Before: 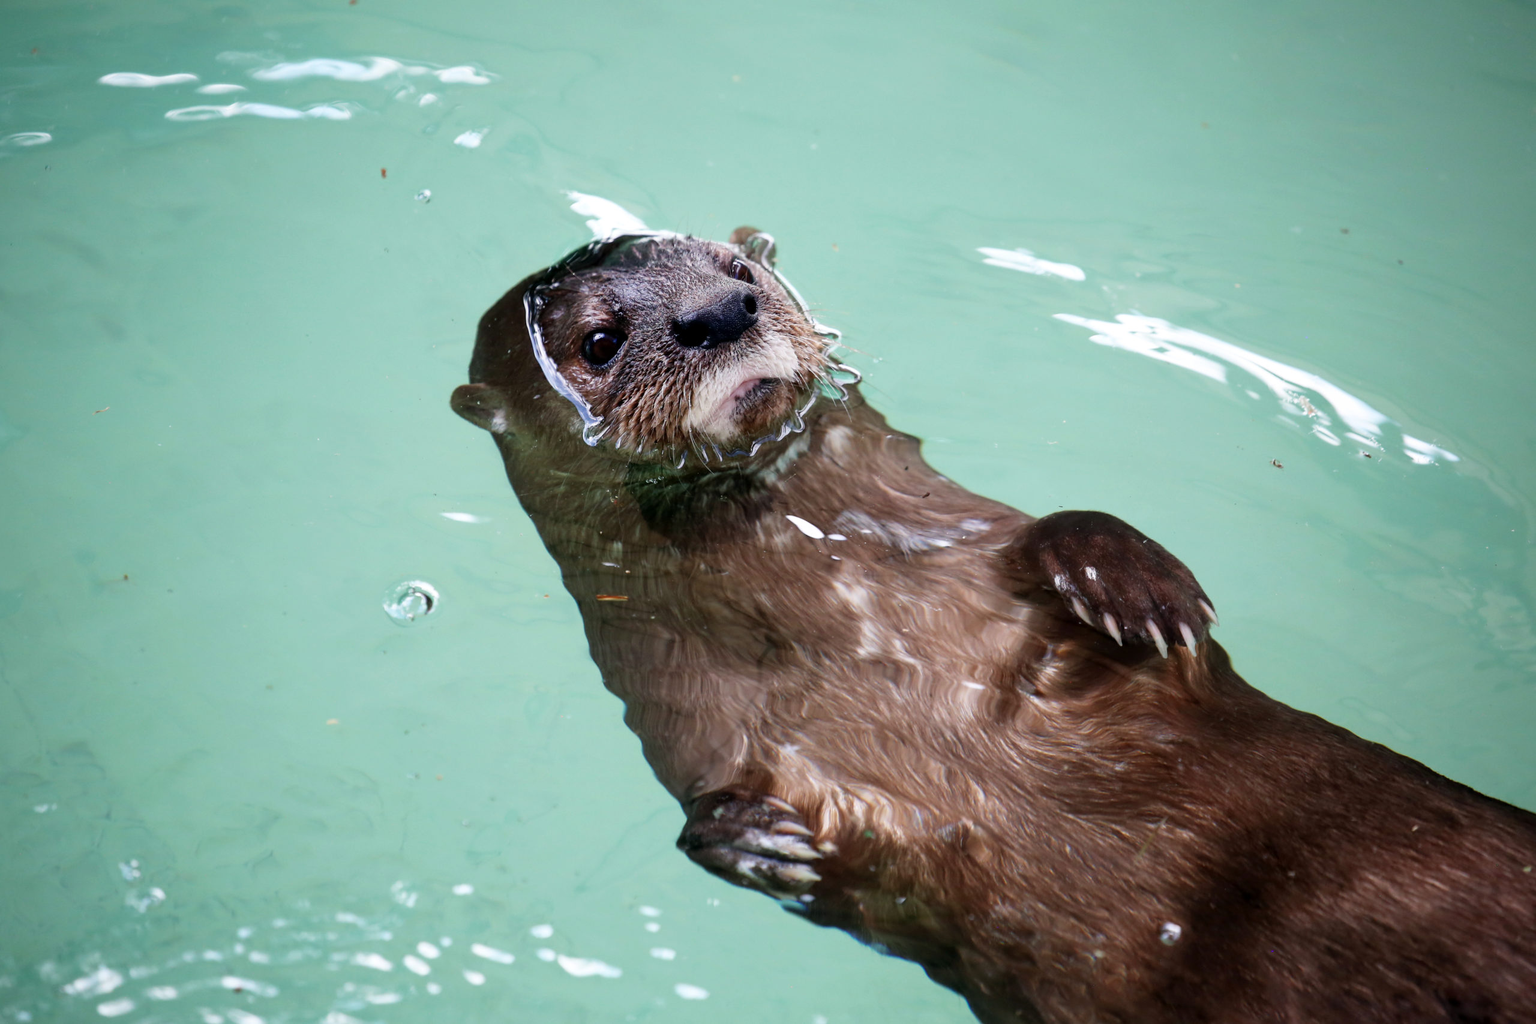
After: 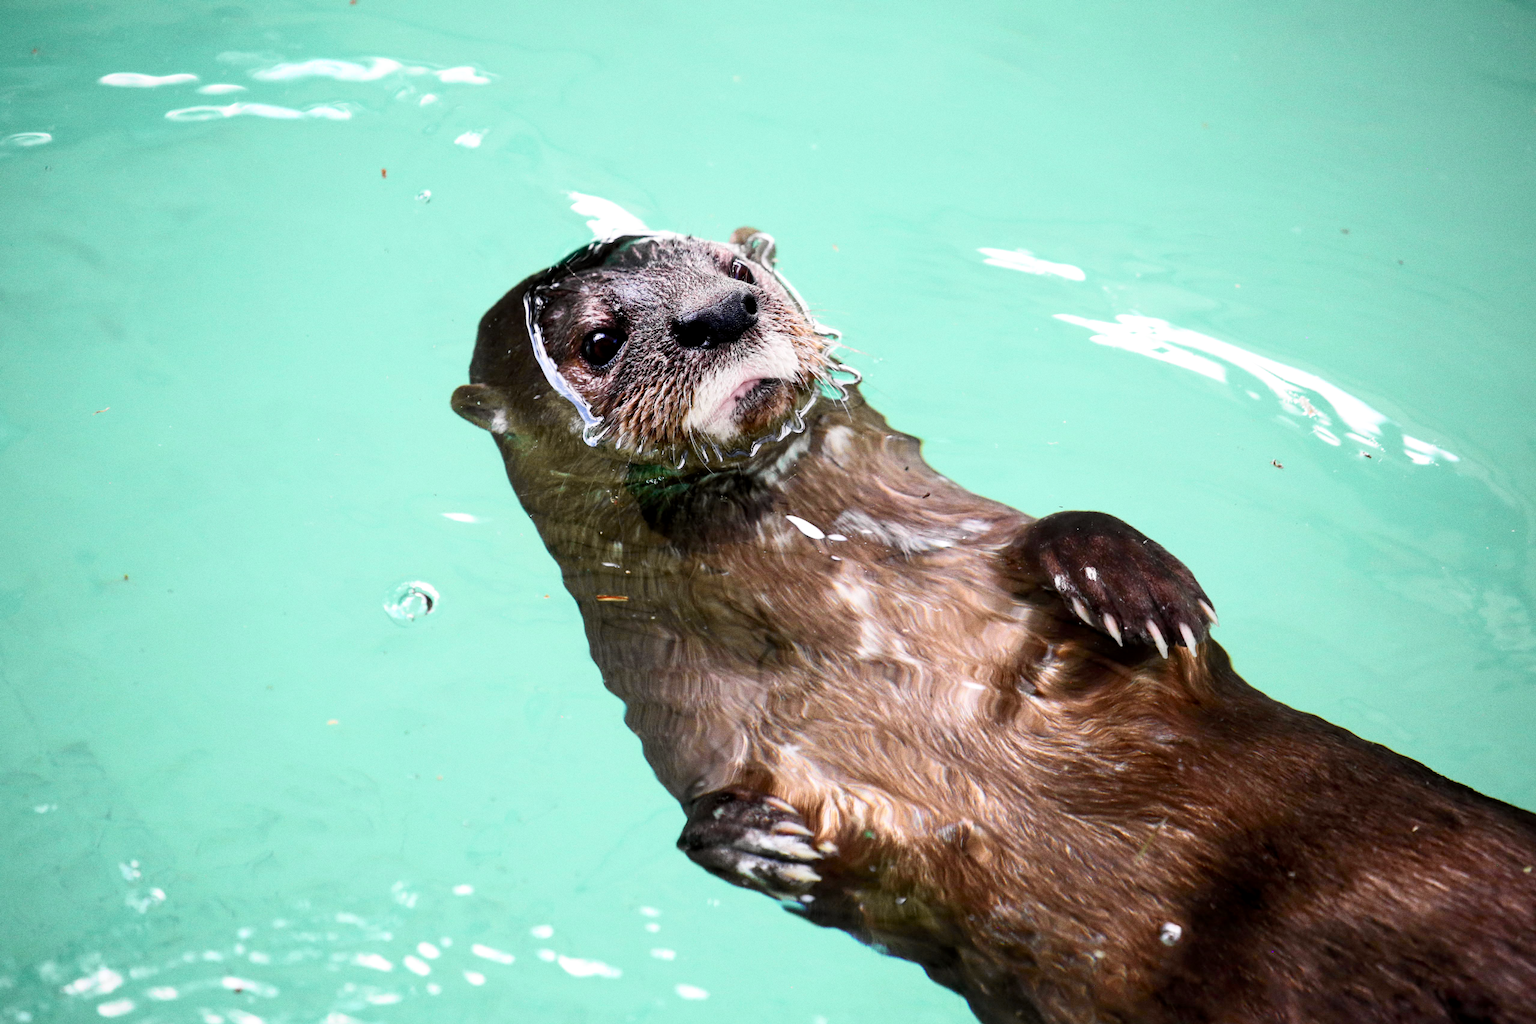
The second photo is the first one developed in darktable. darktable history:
grain: coarseness 0.09 ISO
local contrast: highlights 100%, shadows 100%, detail 120%, midtone range 0.2
tone curve: curves: ch0 [(0, 0) (0.055, 0.05) (0.258, 0.287) (0.434, 0.526) (0.517, 0.648) (0.745, 0.874) (1, 1)]; ch1 [(0, 0) (0.346, 0.307) (0.418, 0.383) (0.46, 0.439) (0.482, 0.493) (0.502, 0.503) (0.517, 0.514) (0.55, 0.561) (0.588, 0.603) (0.646, 0.688) (1, 1)]; ch2 [(0, 0) (0.346, 0.34) (0.431, 0.45) (0.485, 0.499) (0.5, 0.503) (0.527, 0.525) (0.545, 0.562) (0.679, 0.706) (1, 1)], color space Lab, independent channels, preserve colors none
